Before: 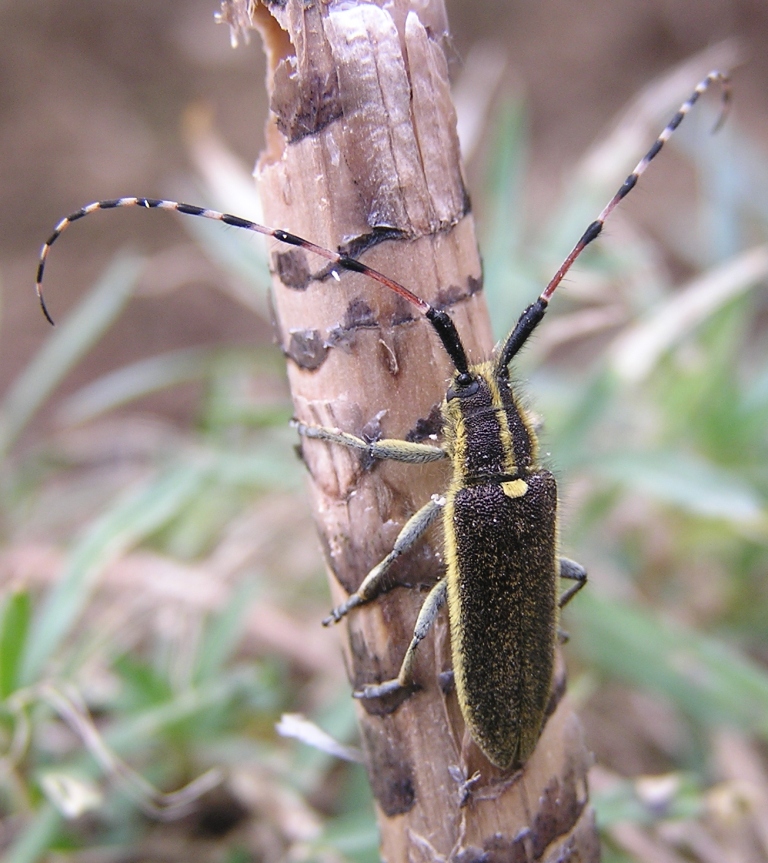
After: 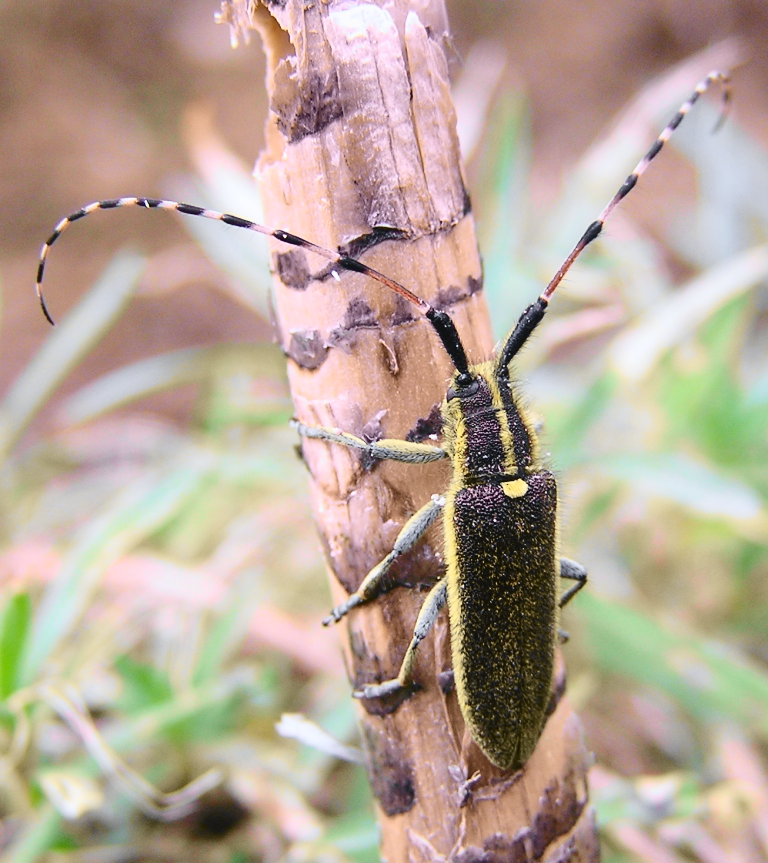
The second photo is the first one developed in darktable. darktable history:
tone curve: curves: ch0 [(0, 0.023) (0.103, 0.087) (0.277, 0.28) (0.46, 0.554) (0.569, 0.68) (0.735, 0.843) (0.994, 0.984)]; ch1 [(0, 0) (0.323, 0.284) (0.446, 0.419) (0.488, 0.497) (0.512, 0.503) (0.535, 0.556) (0.58, 0.575) (0.698, 0.732) (1, 1)]; ch2 [(0, 0) (0.369, 0.388) (0.421, 0.449) (0.478, 0.477) (0.502, 0.501) (0.526, 0.567) (0.573, 0.601) (0.656, 0.713) (1, 1)], color space Lab, independent channels, preserve colors none
